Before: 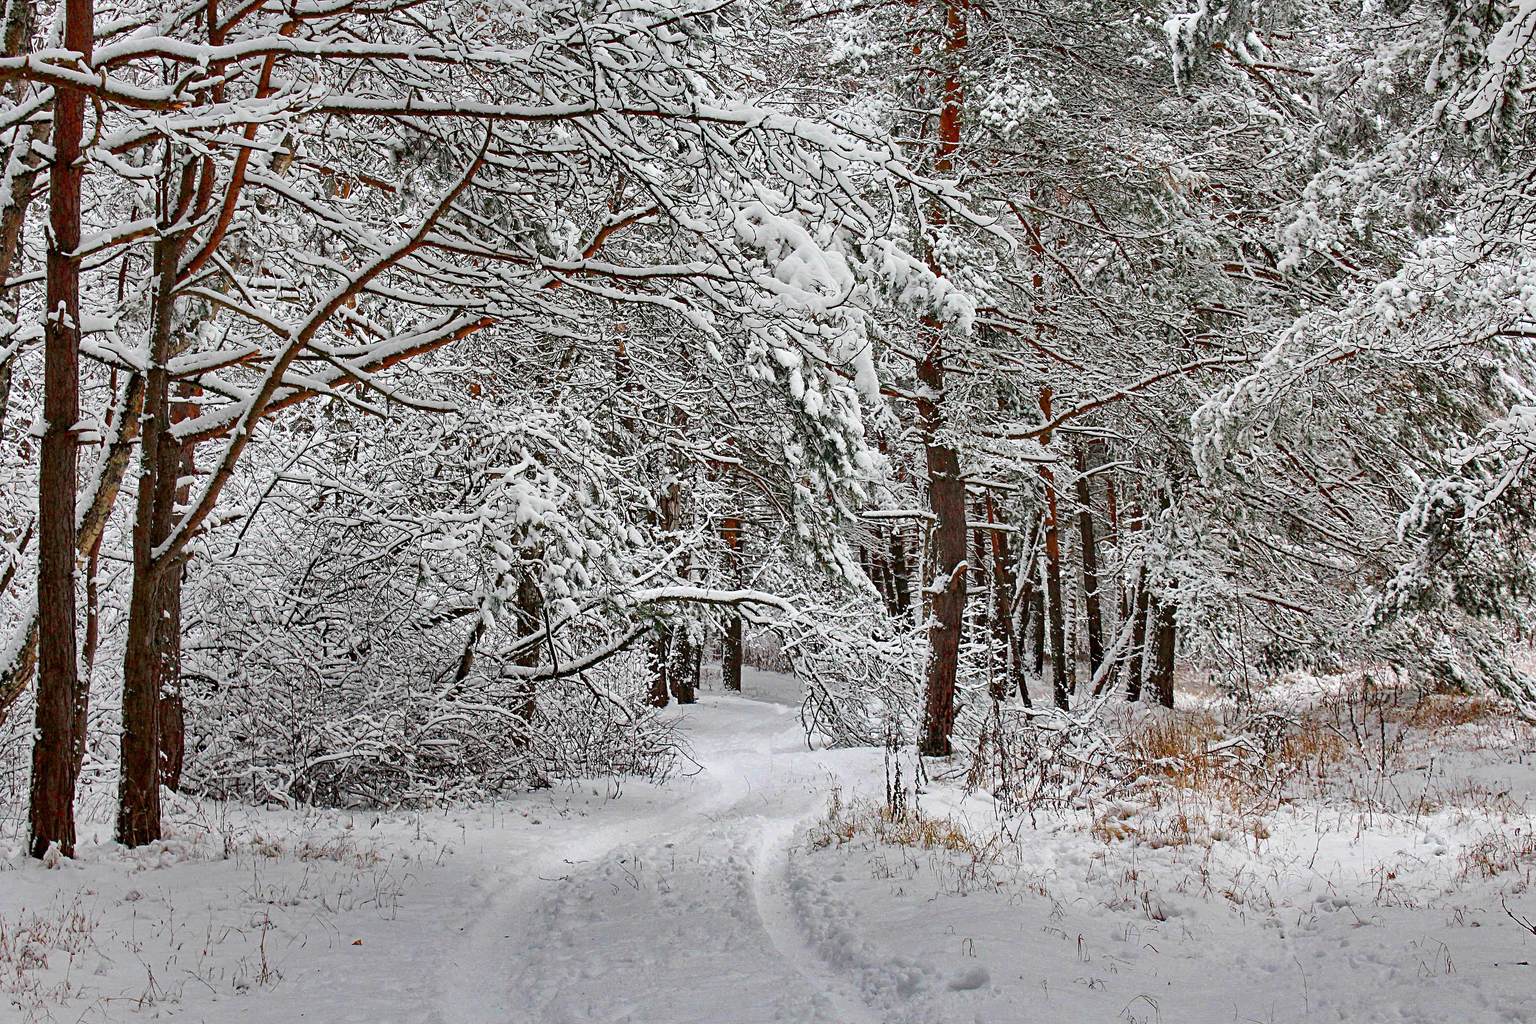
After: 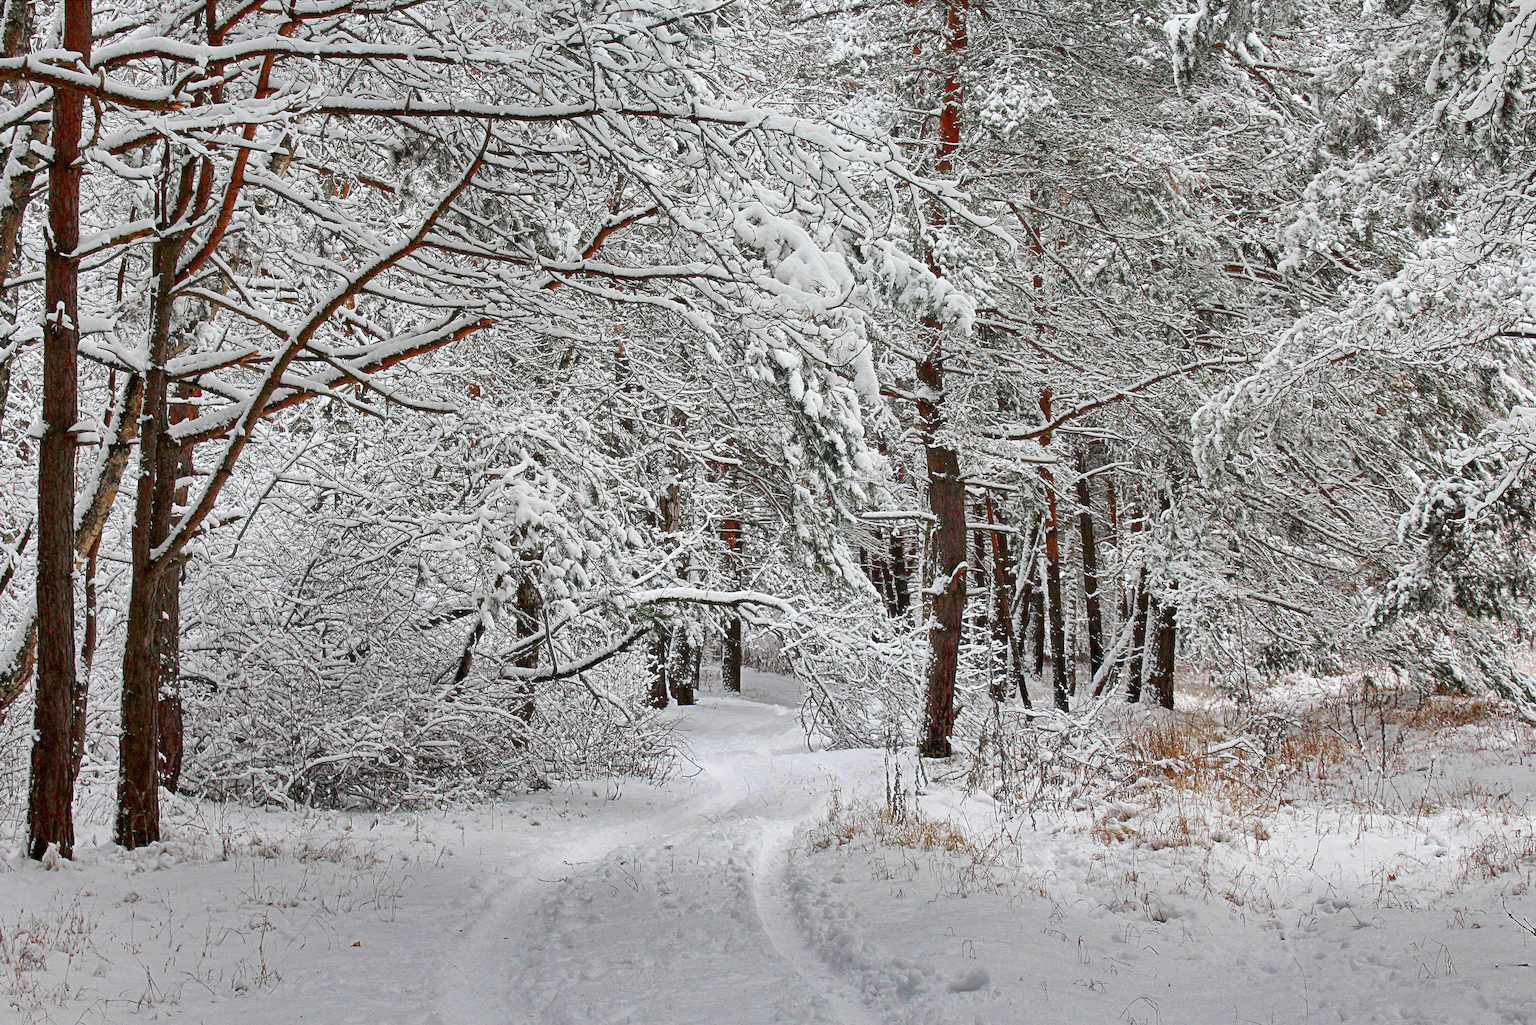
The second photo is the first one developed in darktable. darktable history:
crop and rotate: left 0.126%
haze removal: strength -0.09, adaptive false
